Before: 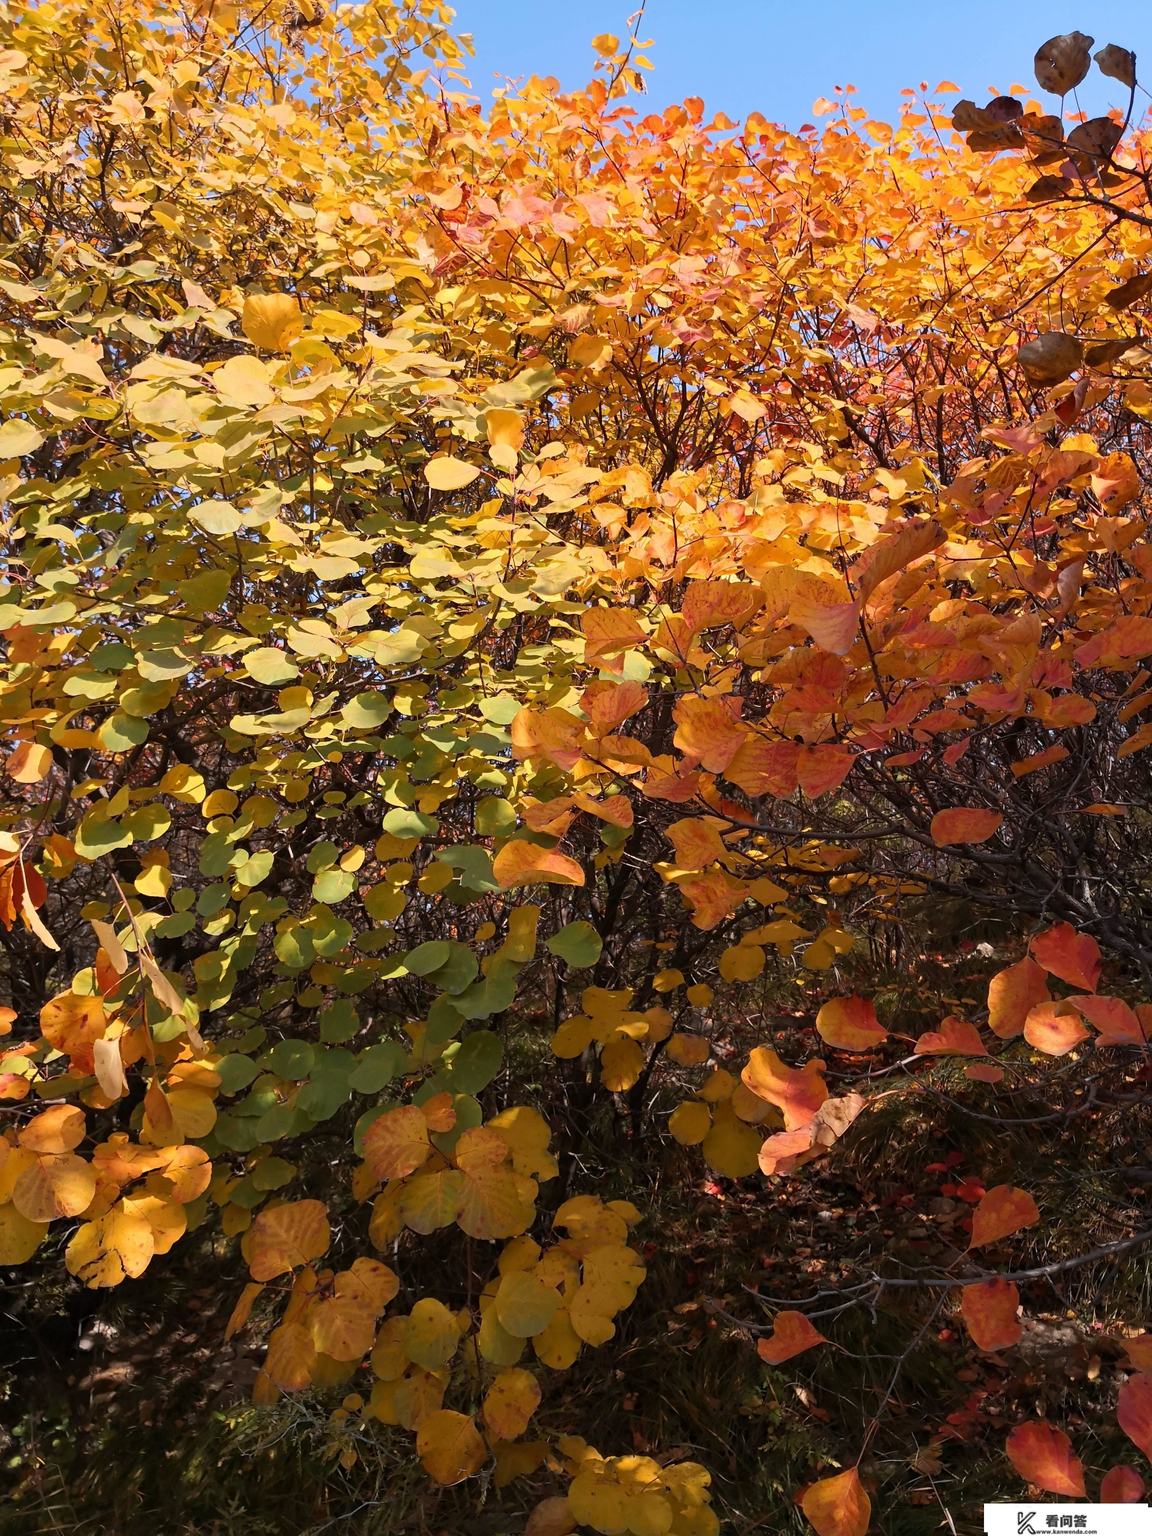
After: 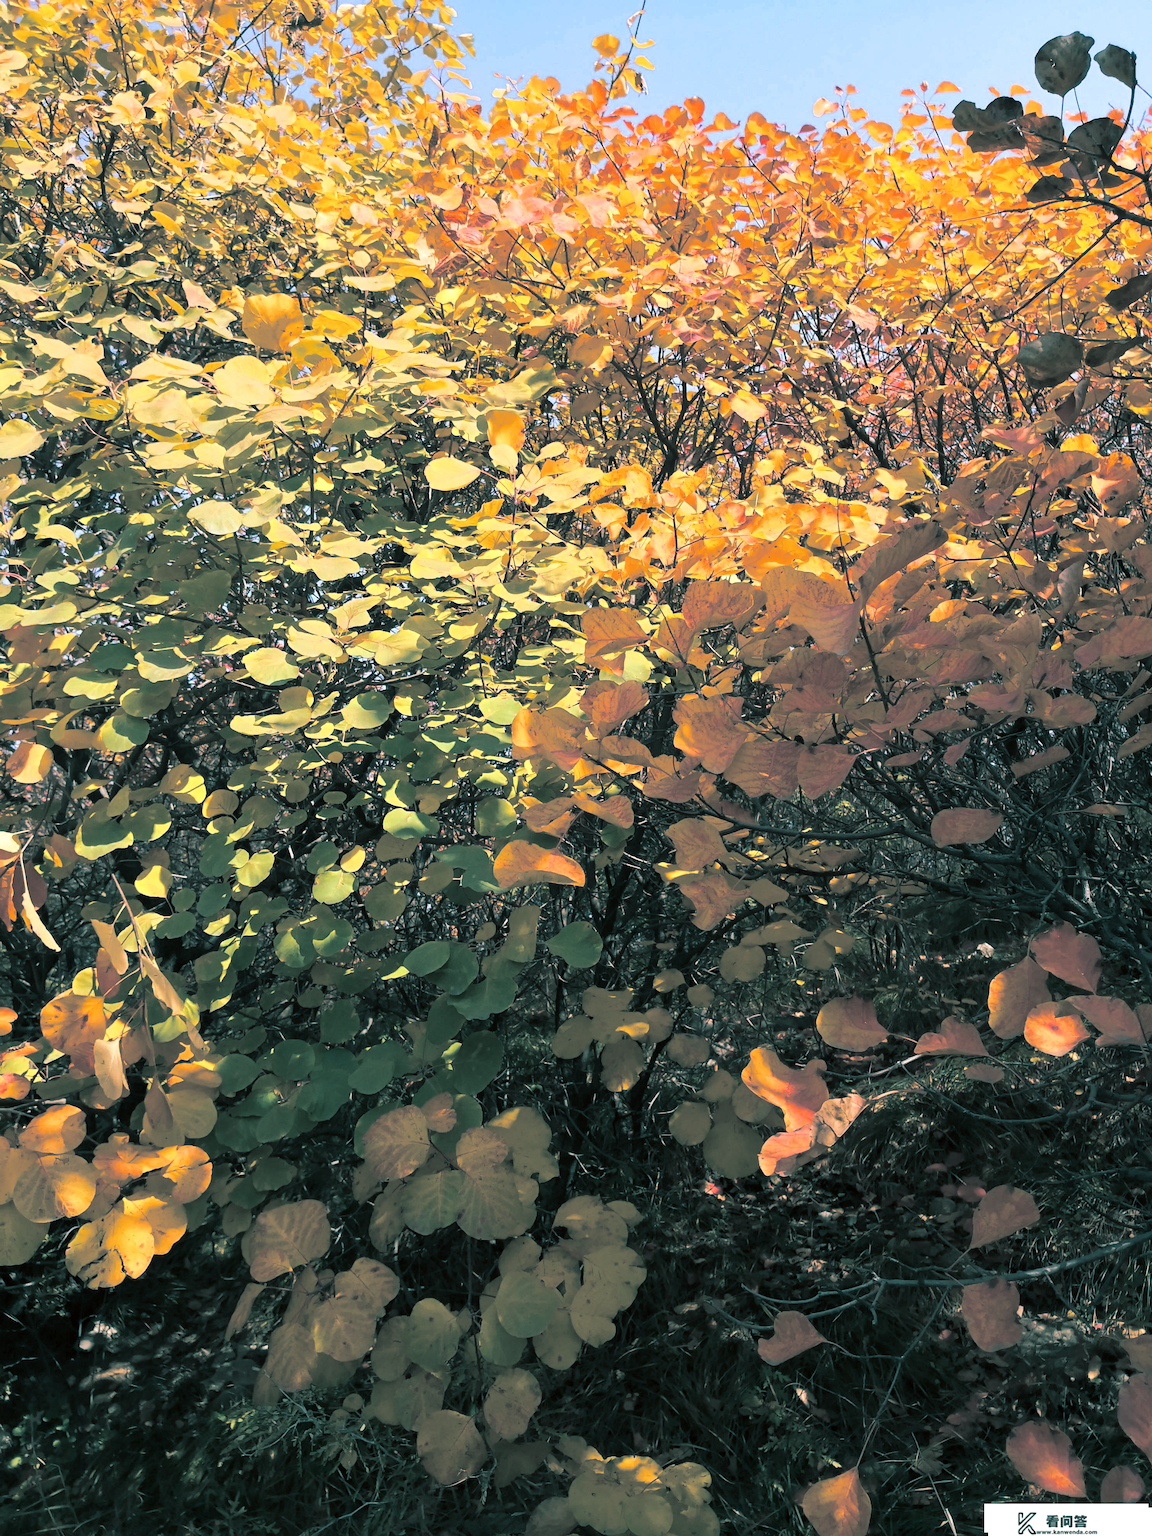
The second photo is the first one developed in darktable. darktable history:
split-toning: shadows › hue 186.43°, highlights › hue 49.29°, compress 30.29%
color correction: highlights a* -4.98, highlights b* -3.76, shadows a* 3.83, shadows b* 4.08
exposure: exposure 0.3 EV, compensate highlight preservation false
